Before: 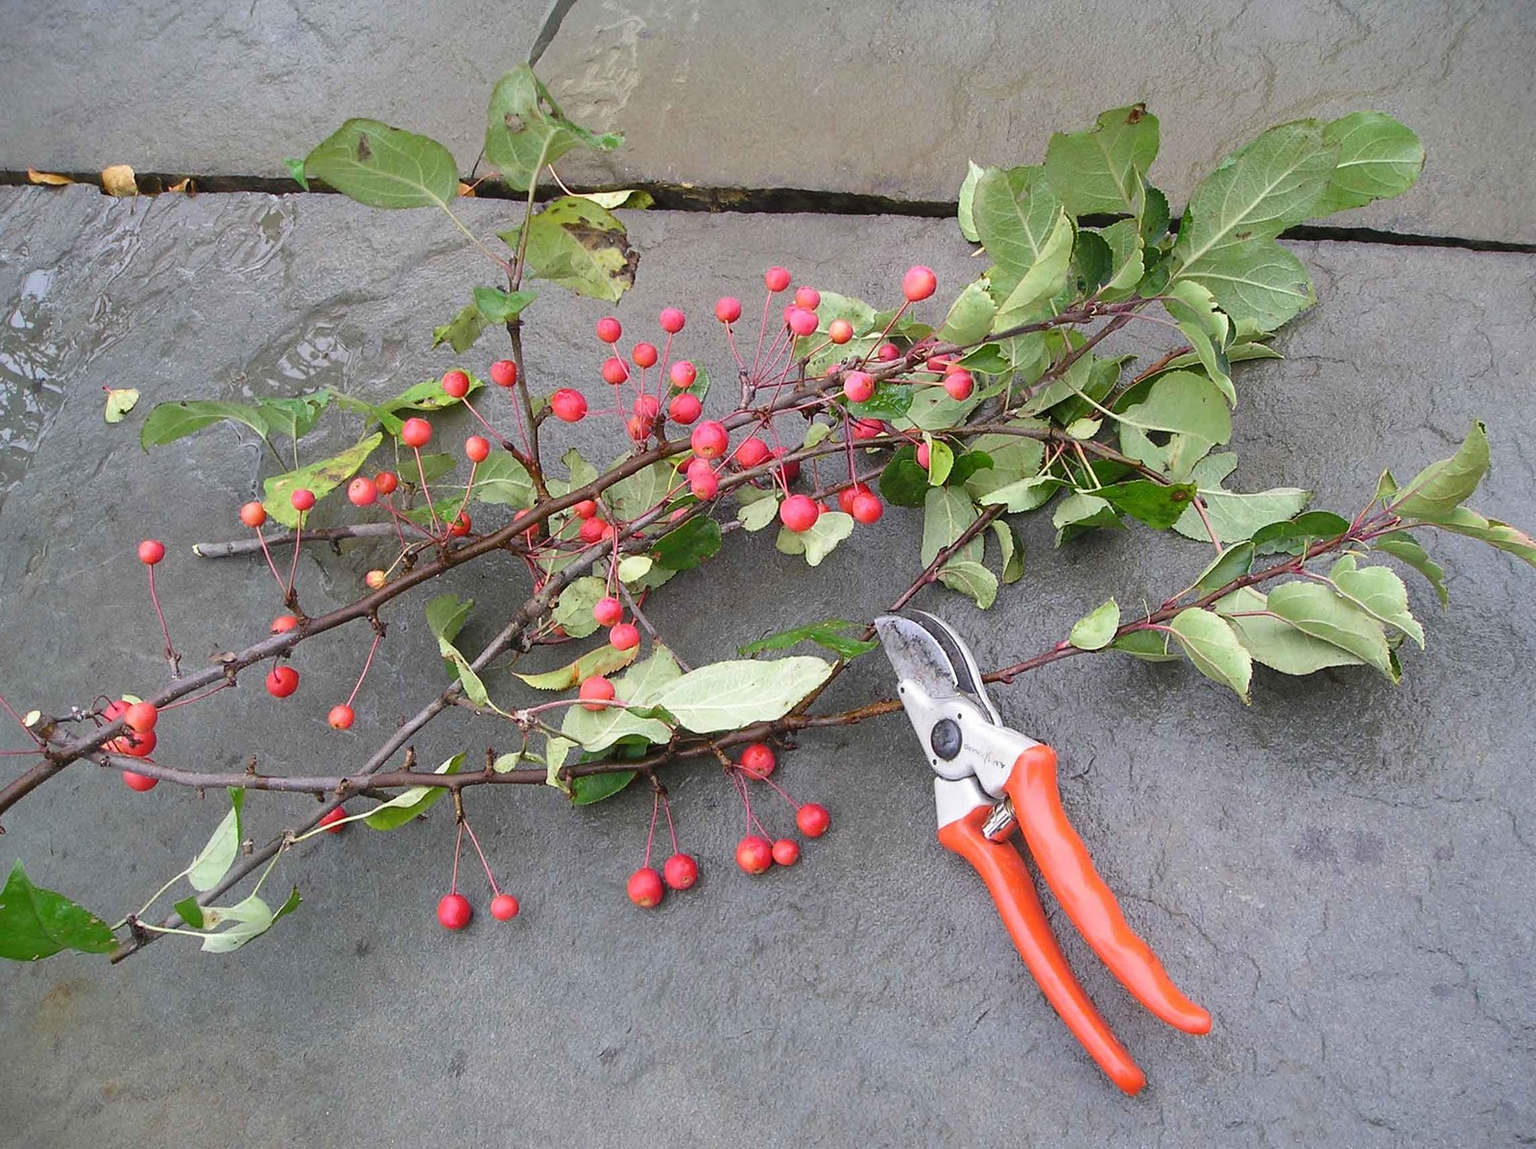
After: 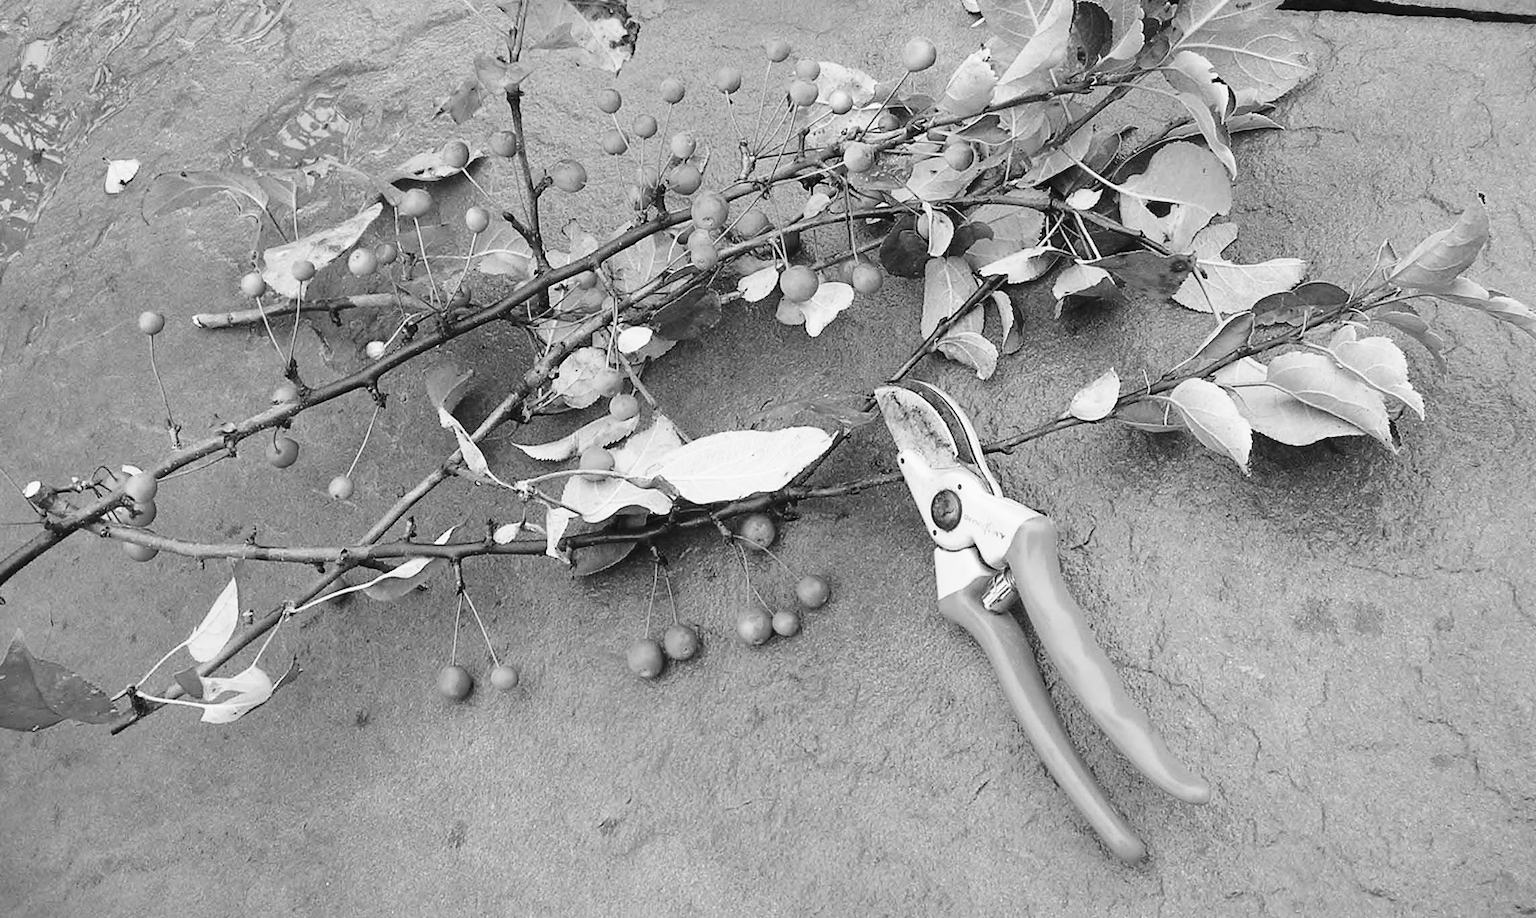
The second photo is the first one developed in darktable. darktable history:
base curve: curves: ch0 [(0, 0) (0.028, 0.03) (0.121, 0.232) (0.46, 0.748) (0.859, 0.968) (1, 1)], preserve colors none
crop and rotate: top 19.998%
color balance rgb: shadows lift › luminance -10%, shadows lift › chroma 1%, shadows lift › hue 113°, power › luminance -15%, highlights gain › chroma 0.2%, highlights gain › hue 333°, global offset › luminance 0.5%, perceptual saturation grading › global saturation 20%, perceptual saturation grading › highlights -50%, perceptual saturation grading › shadows 25%, contrast -10%
shadows and highlights: shadows 37.27, highlights -28.18, soften with gaussian
monochrome: on, module defaults
